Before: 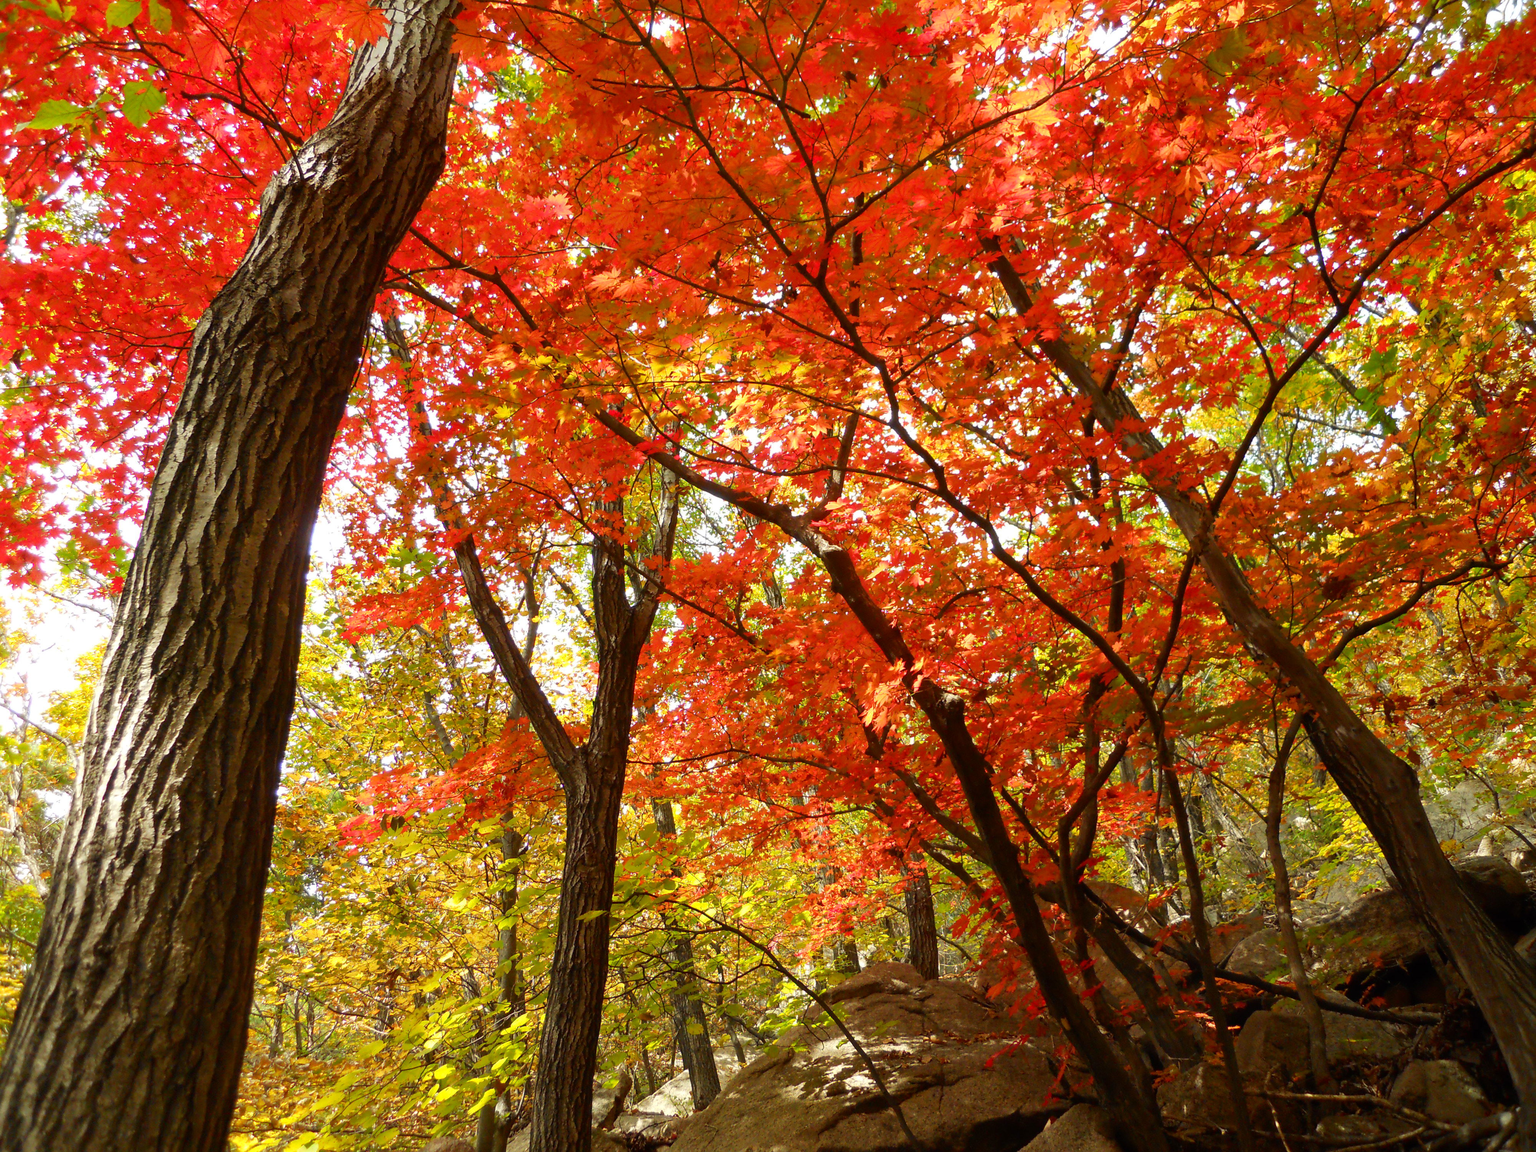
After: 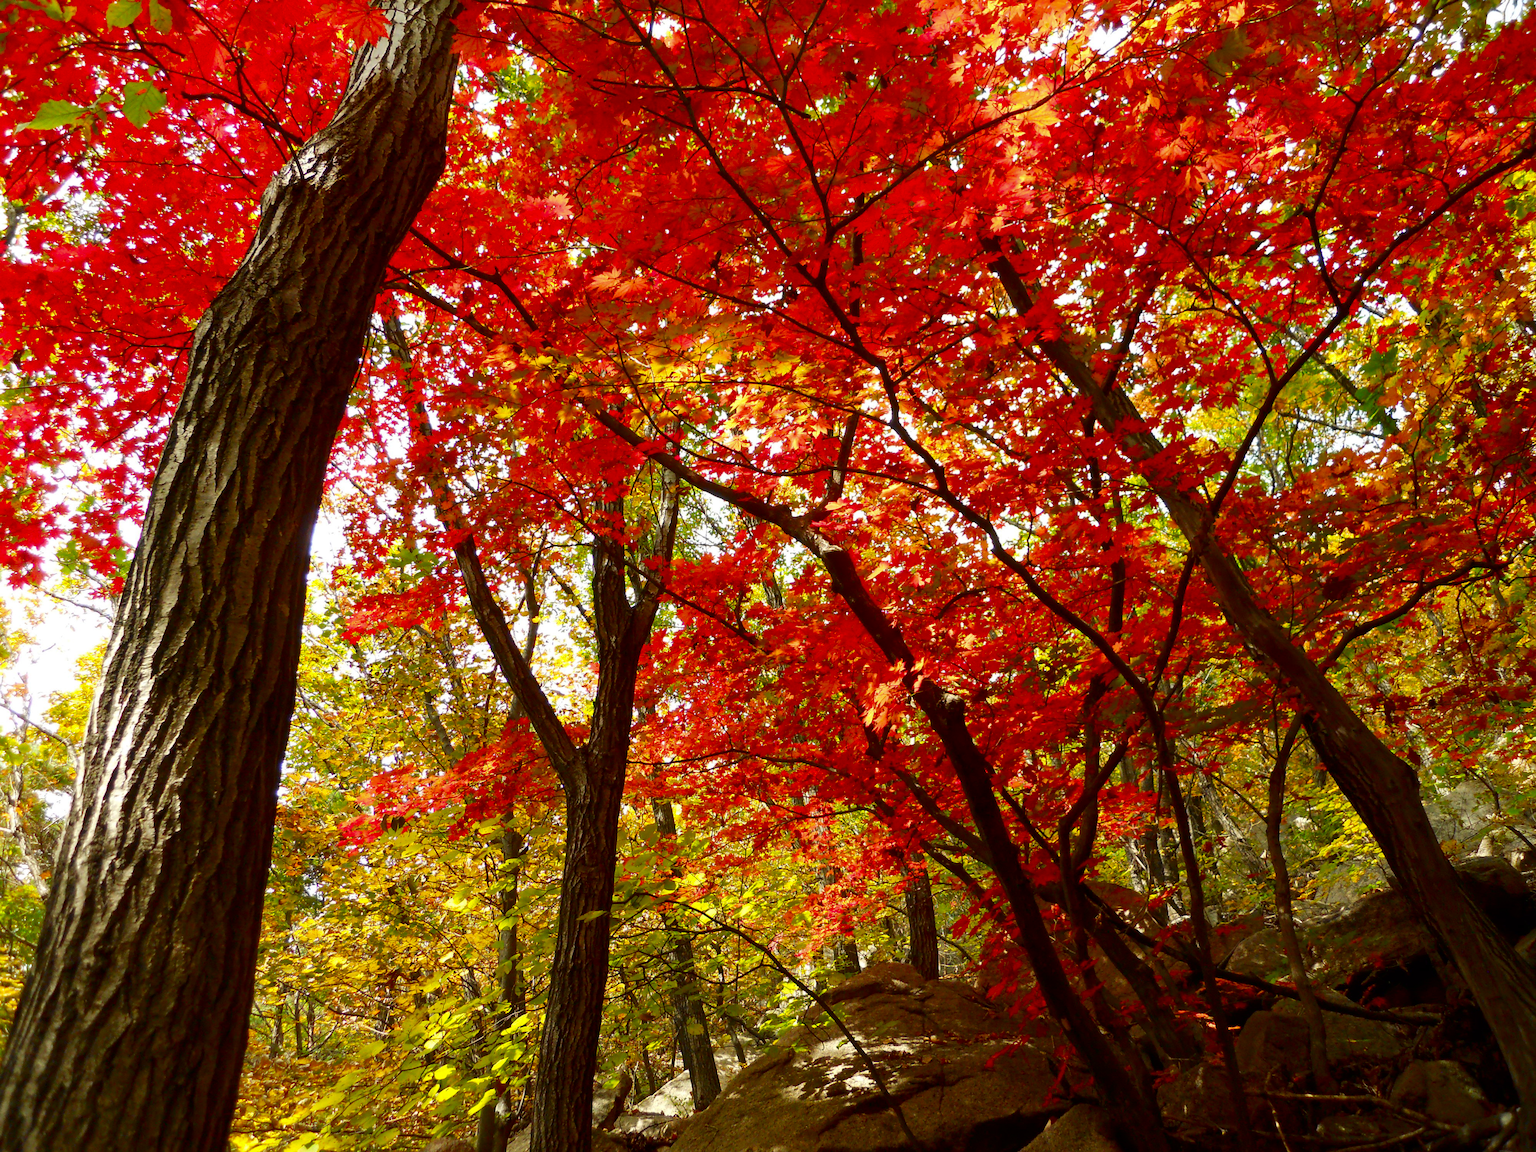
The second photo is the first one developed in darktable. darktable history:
contrast brightness saturation: contrast 0.068, brightness -0.154, saturation 0.111
